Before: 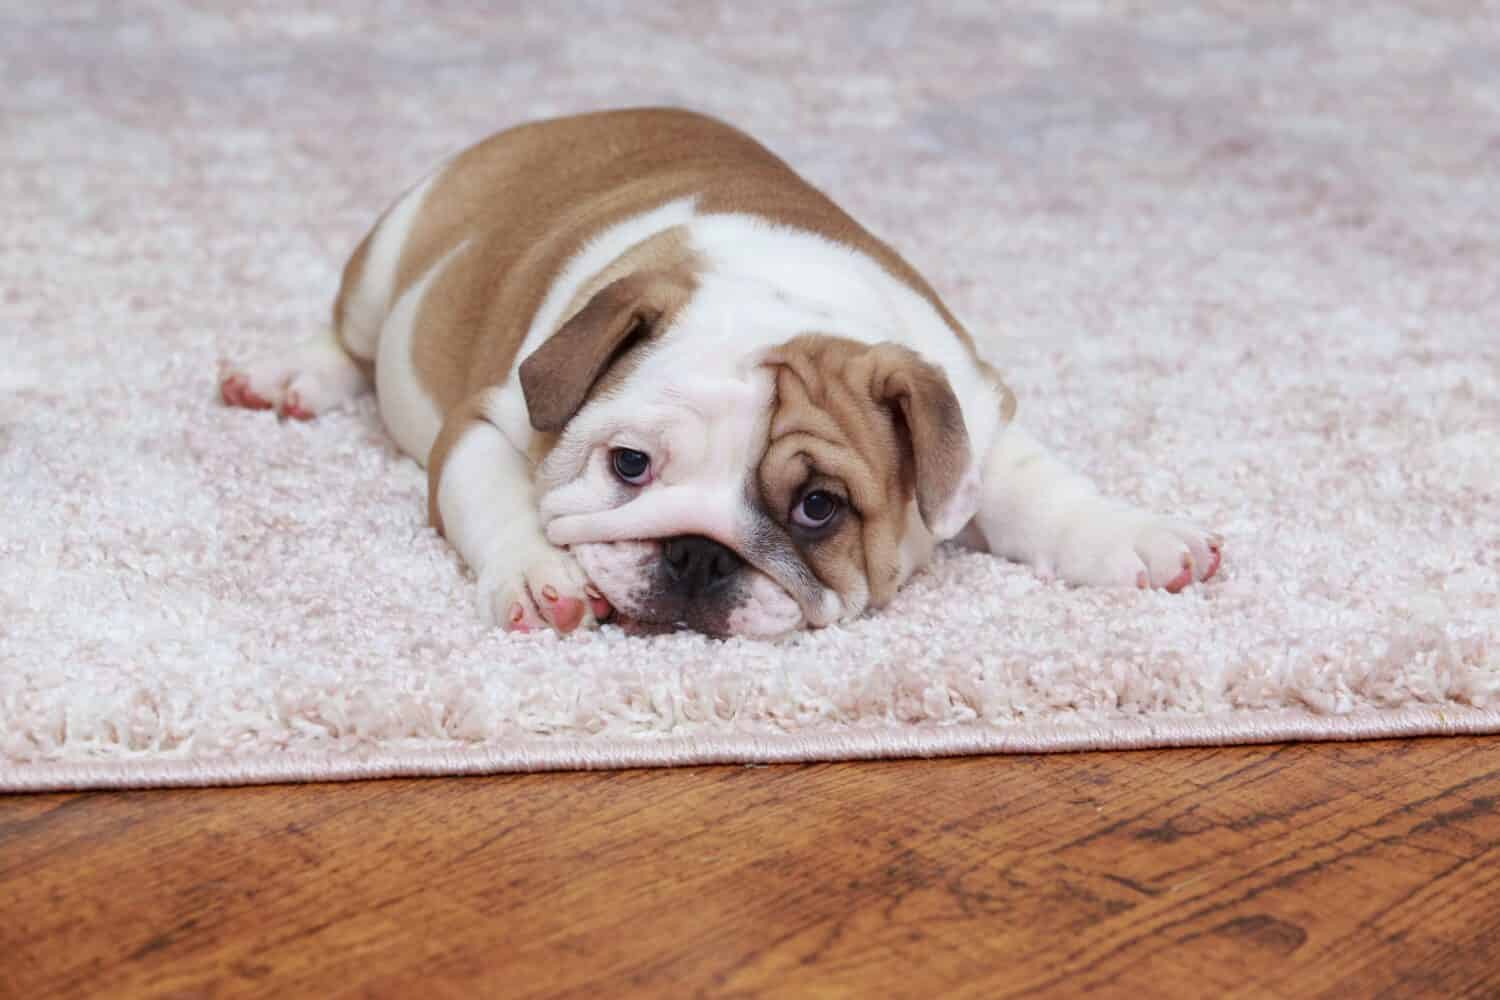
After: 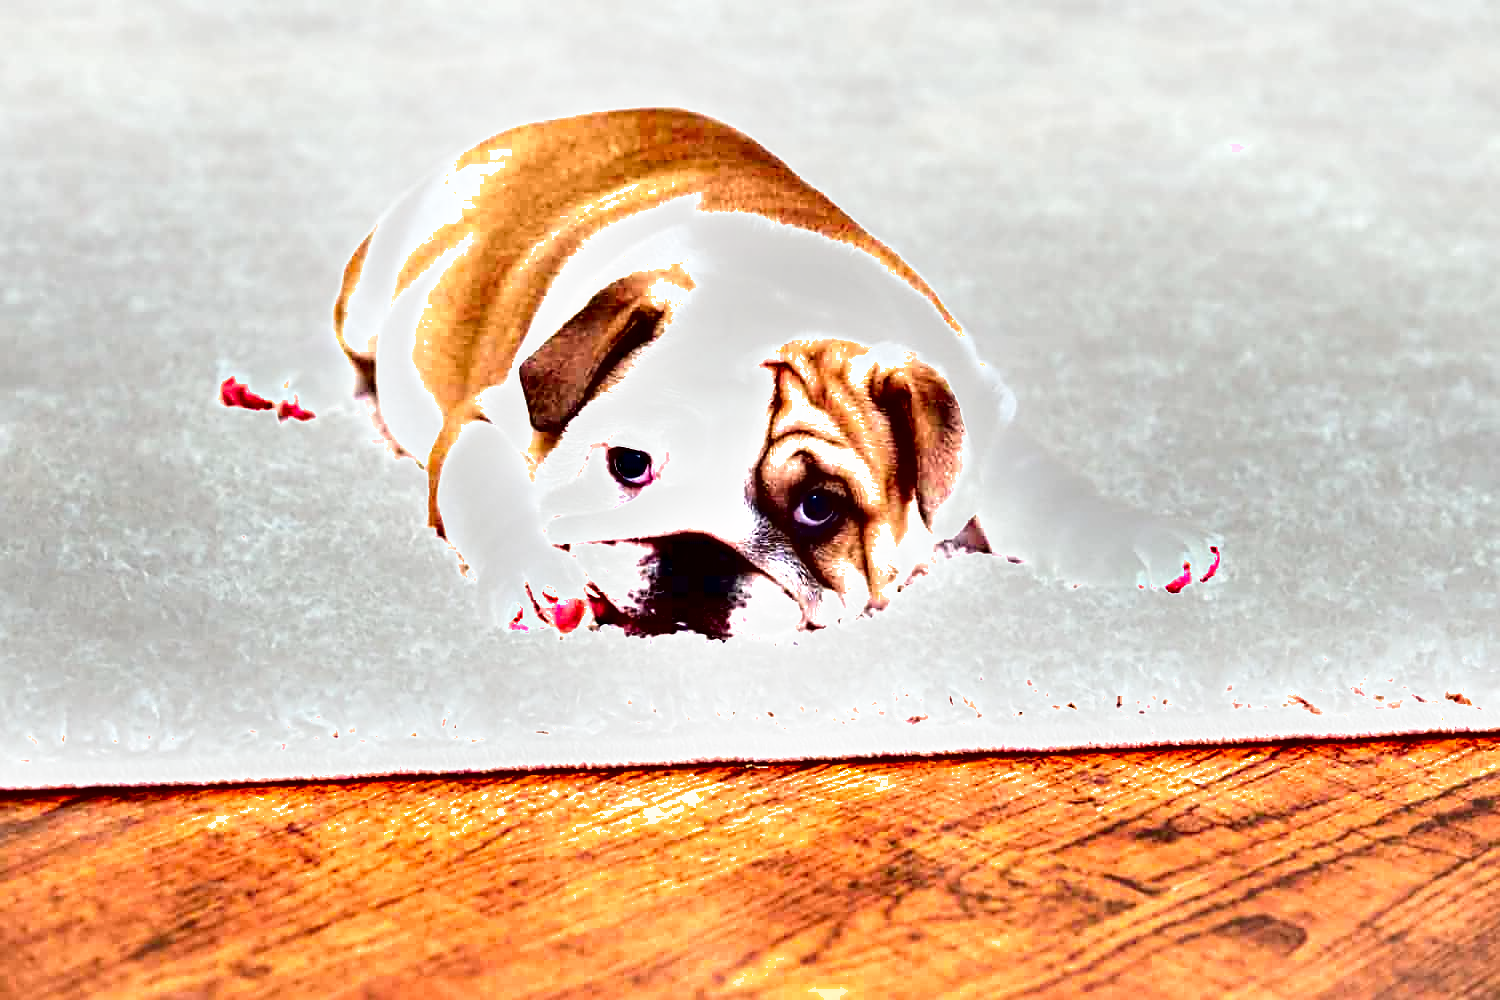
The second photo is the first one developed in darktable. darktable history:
contrast brightness saturation: saturation -0.033
shadows and highlights: highlights color adjustment 89.82%, soften with gaussian
sharpen: radius 1.863, amount 0.403, threshold 1.267
exposure: black level correction 0, exposure 1.742 EV, compensate exposure bias true, compensate highlight preservation false
